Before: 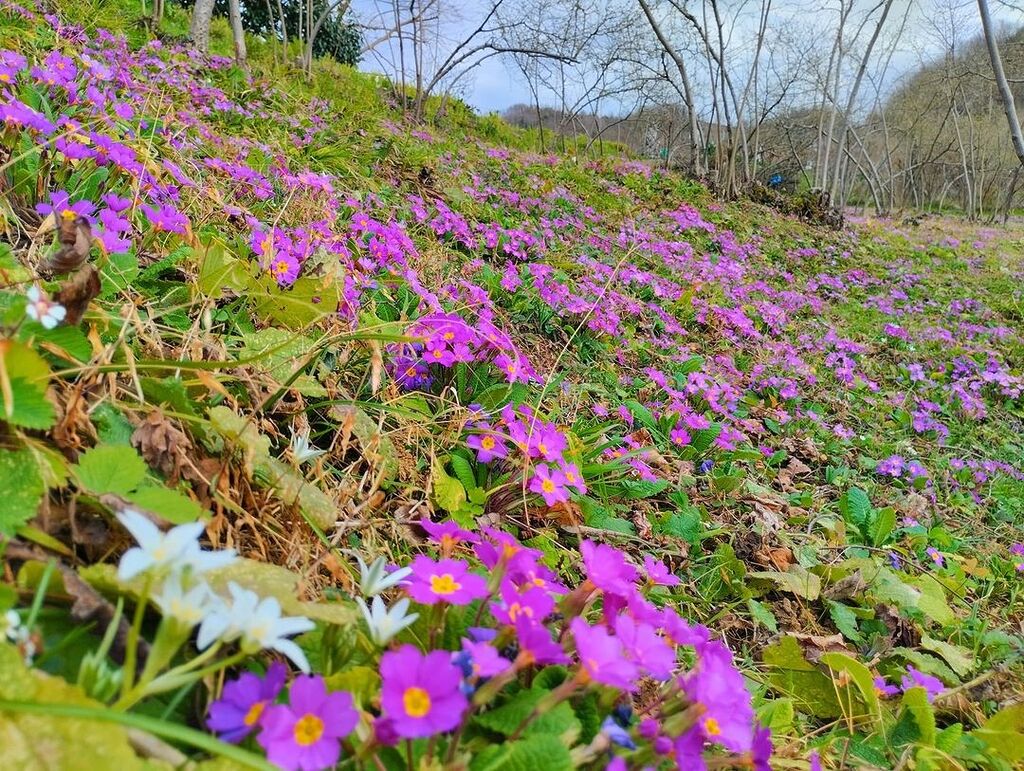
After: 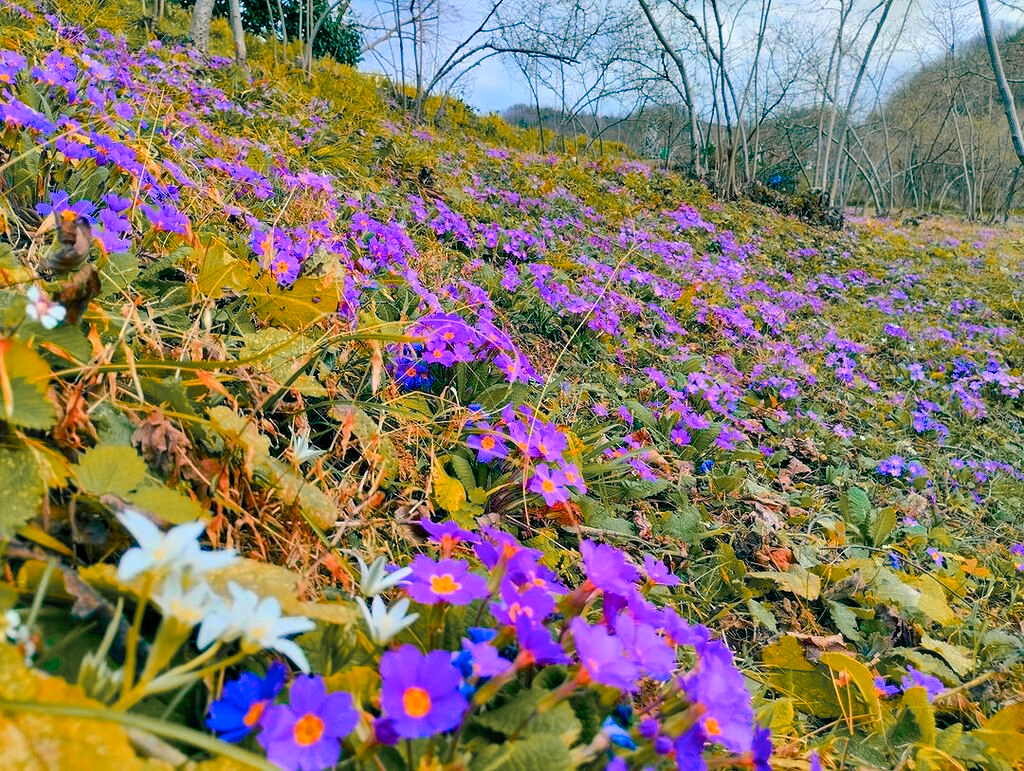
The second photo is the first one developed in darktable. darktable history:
color zones: curves: ch1 [(0.263, 0.53) (0.376, 0.287) (0.487, 0.512) (0.748, 0.547) (1, 0.513)]; ch2 [(0.262, 0.45) (0.751, 0.477)], mix 31.98%
color balance rgb: shadows lift › luminance -28.76%, shadows lift › chroma 10%, shadows lift › hue 230°, power › chroma 0.5%, power › hue 215°, highlights gain › luminance 7.14%, highlights gain › chroma 1%, highlights gain › hue 50°, global offset › luminance -0.29%, global offset › hue 260°, perceptual saturation grading › global saturation 20%, perceptual saturation grading › highlights -13.92%, perceptual saturation grading › shadows 50%
